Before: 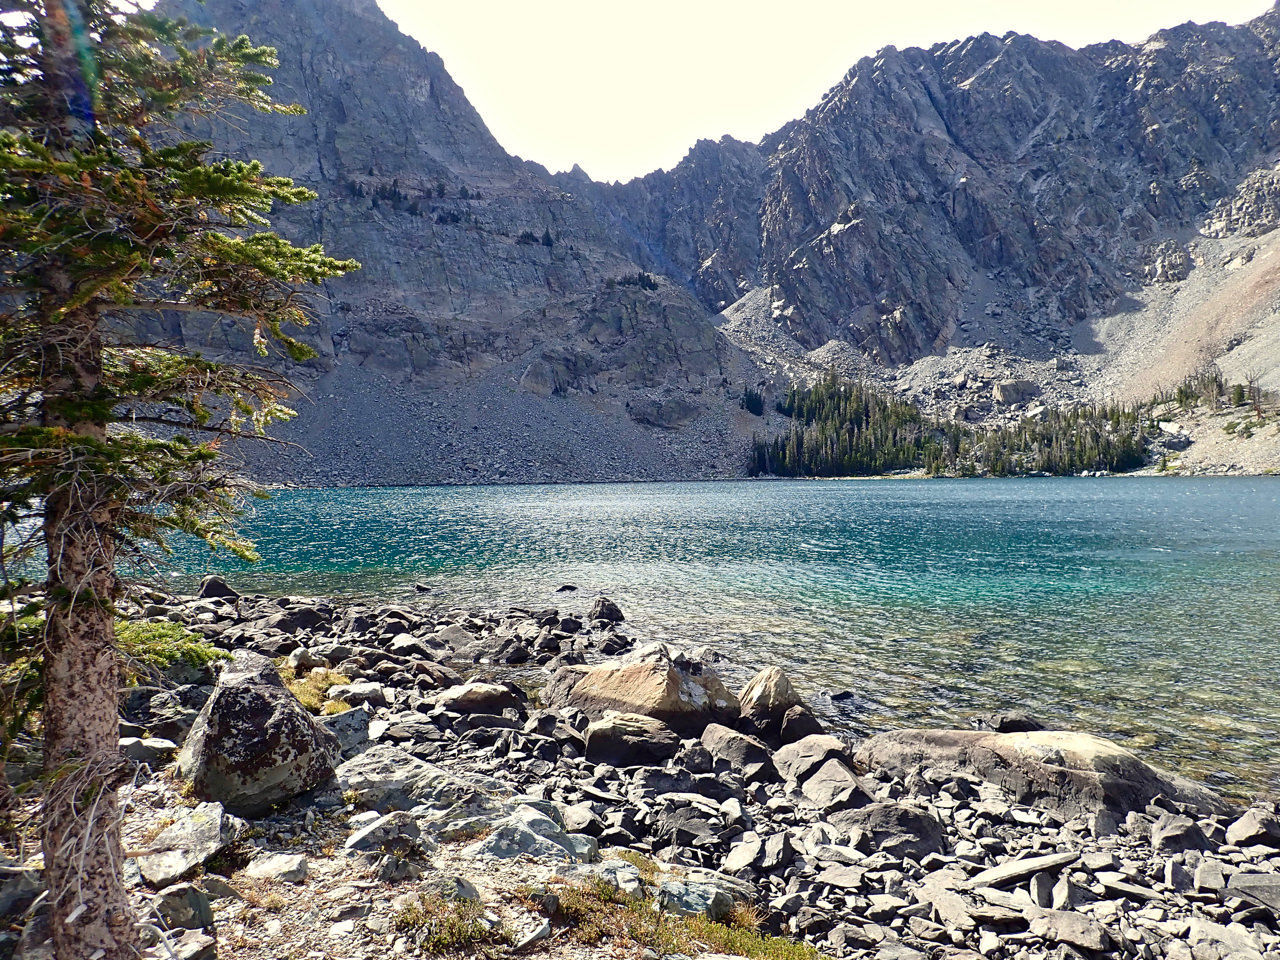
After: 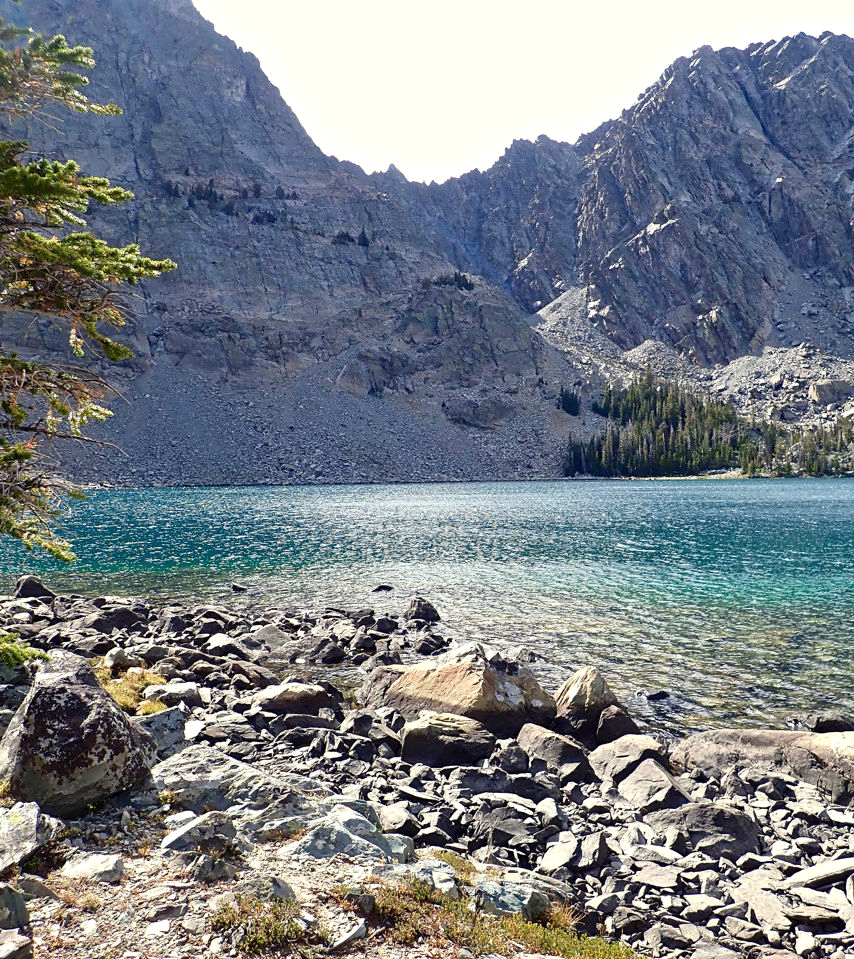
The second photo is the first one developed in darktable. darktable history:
exposure: exposure 0.135 EV, compensate highlight preservation false
crop and rotate: left 14.443%, right 18.805%
